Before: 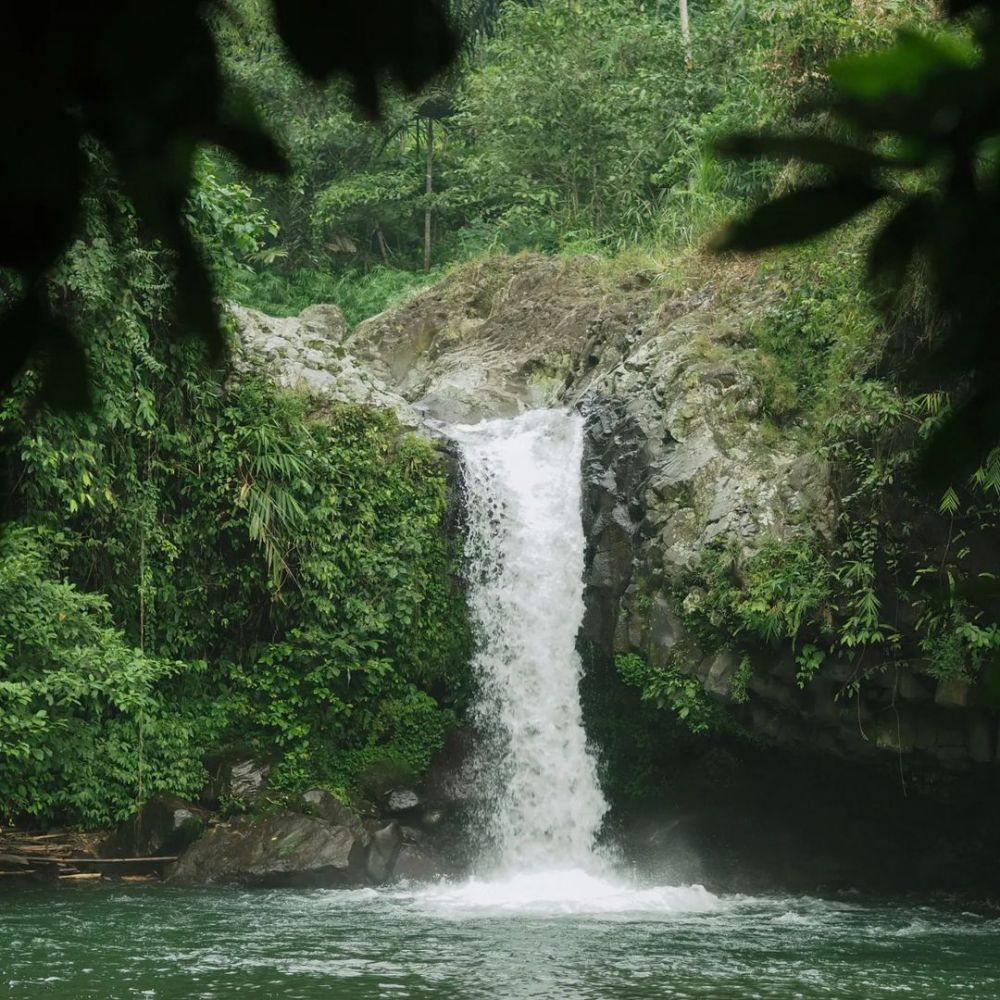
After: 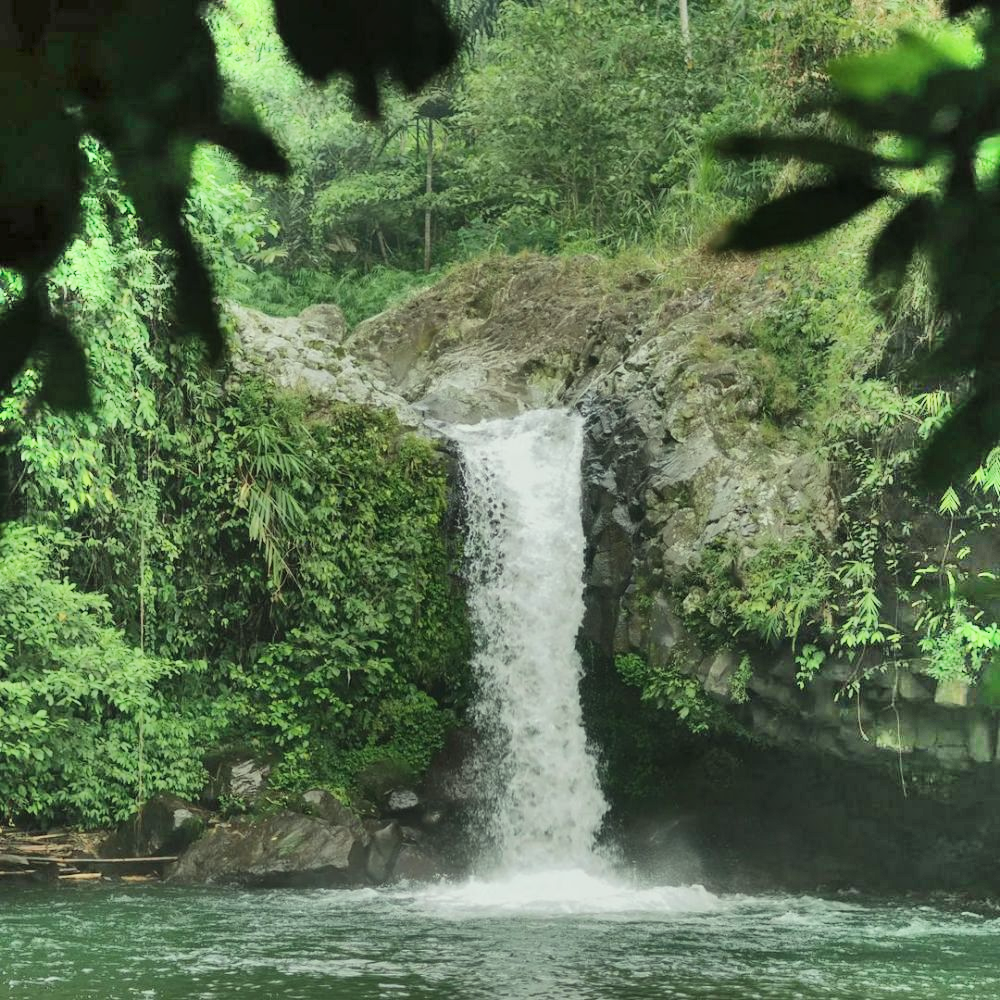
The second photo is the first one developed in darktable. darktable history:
shadows and highlights: radius 124.69, shadows 99.61, white point adjustment -2.92, highlights -98.94, soften with gaussian
color correction: highlights a* -4.66, highlights b* 5.05, saturation 0.945
